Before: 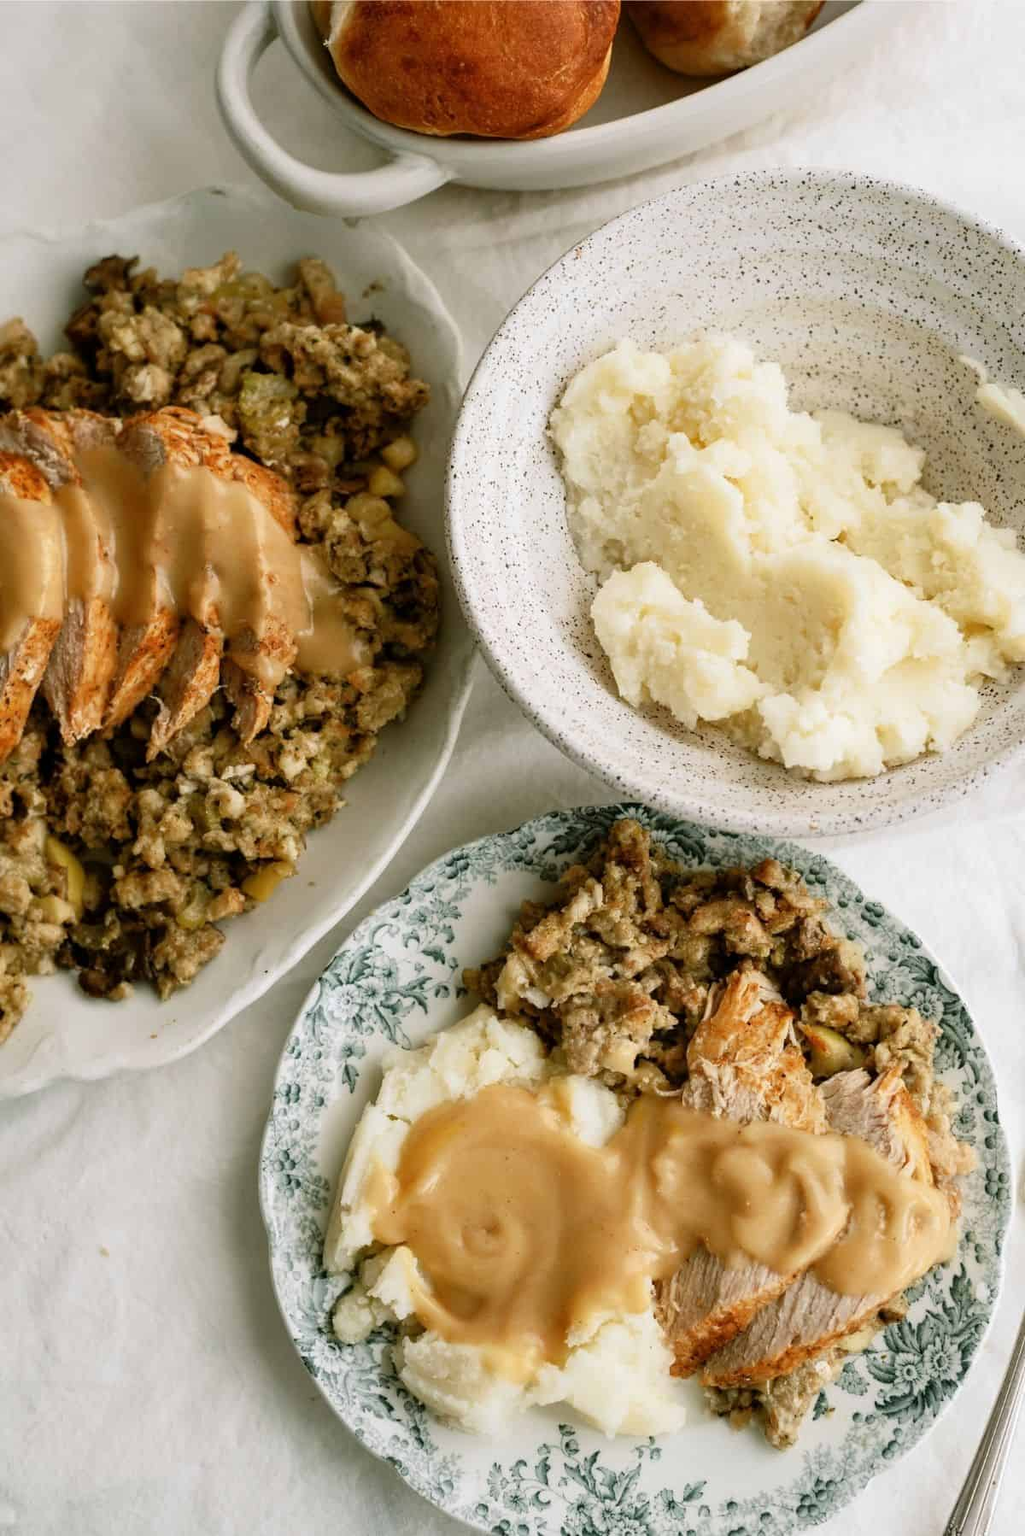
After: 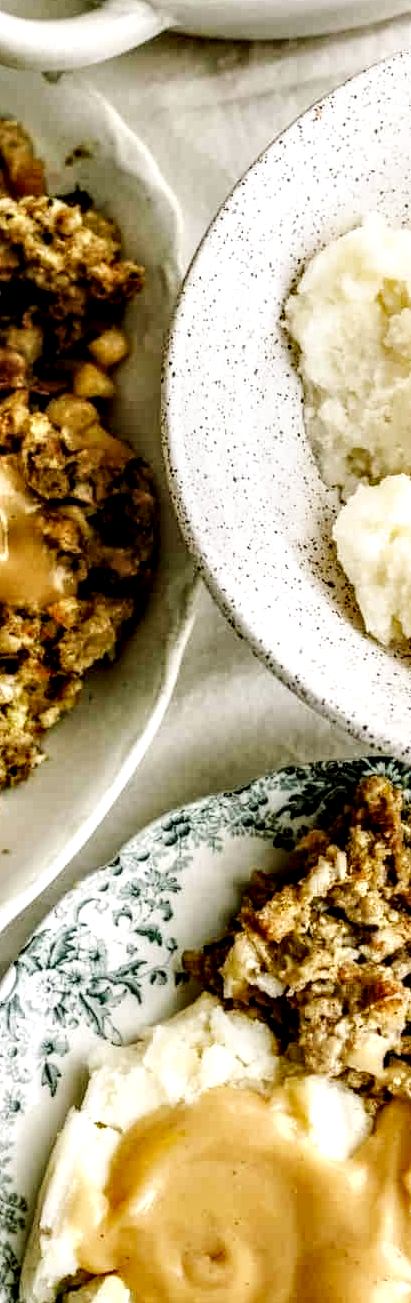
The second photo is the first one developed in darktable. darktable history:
base curve: curves: ch0 [(0, 0) (0.032, 0.025) (0.121, 0.166) (0.206, 0.329) (0.605, 0.79) (1, 1)], preserve colors none
crop and rotate: left 29.929%, top 10.211%, right 35.768%, bottom 17.319%
local contrast: highlights 18%, detail 188%
